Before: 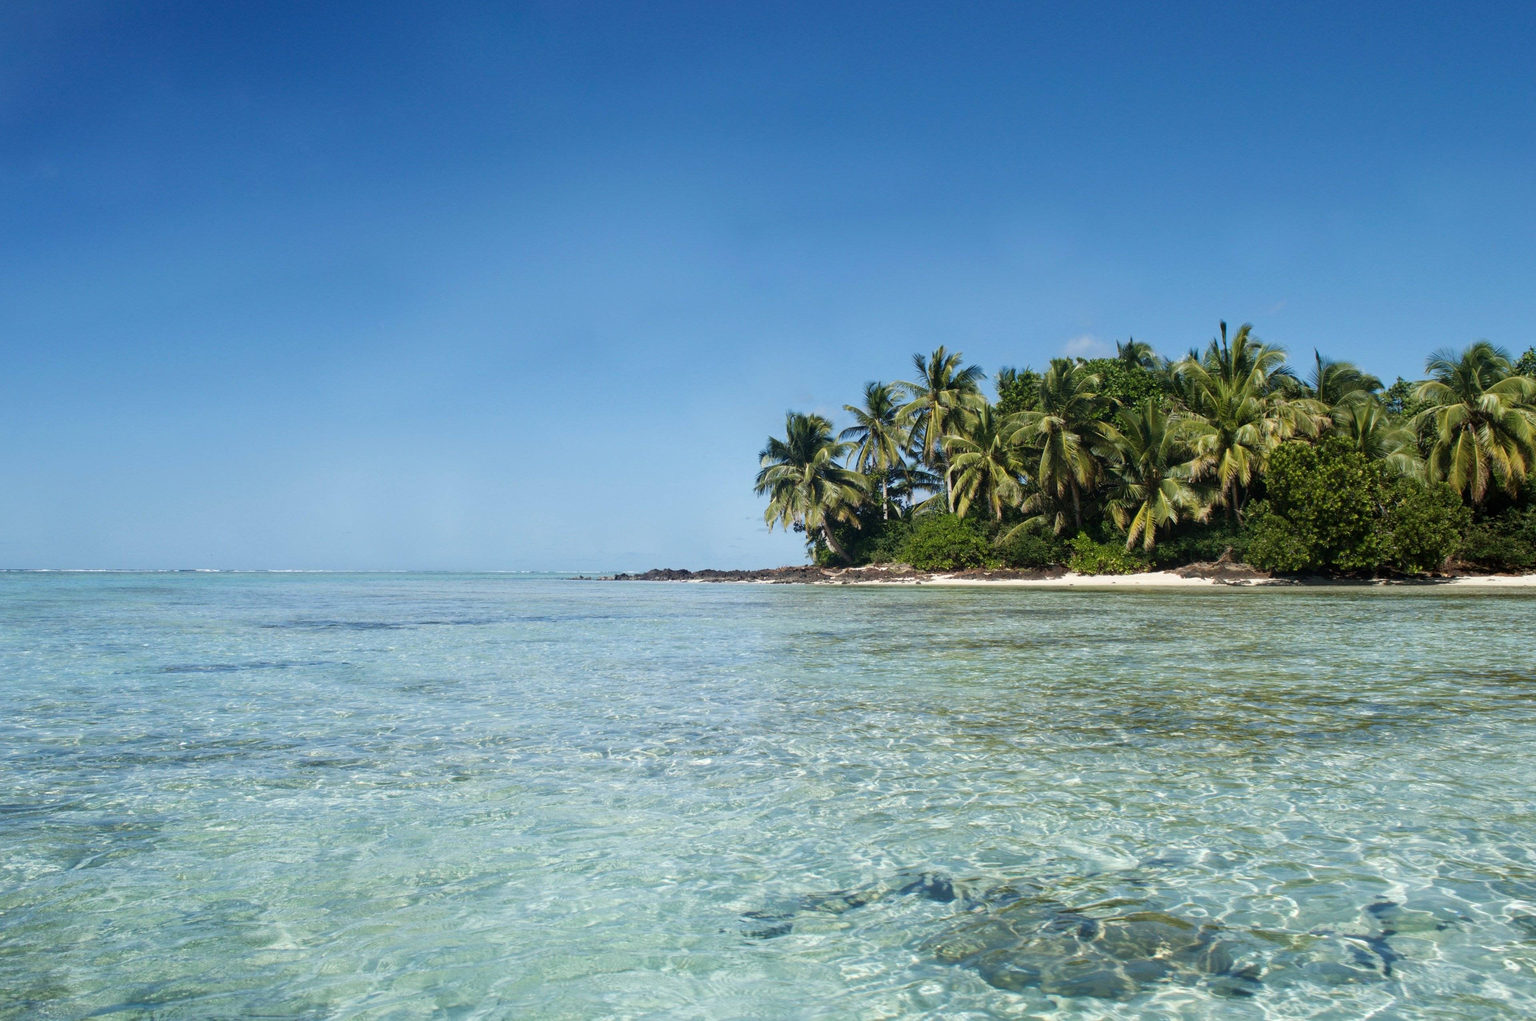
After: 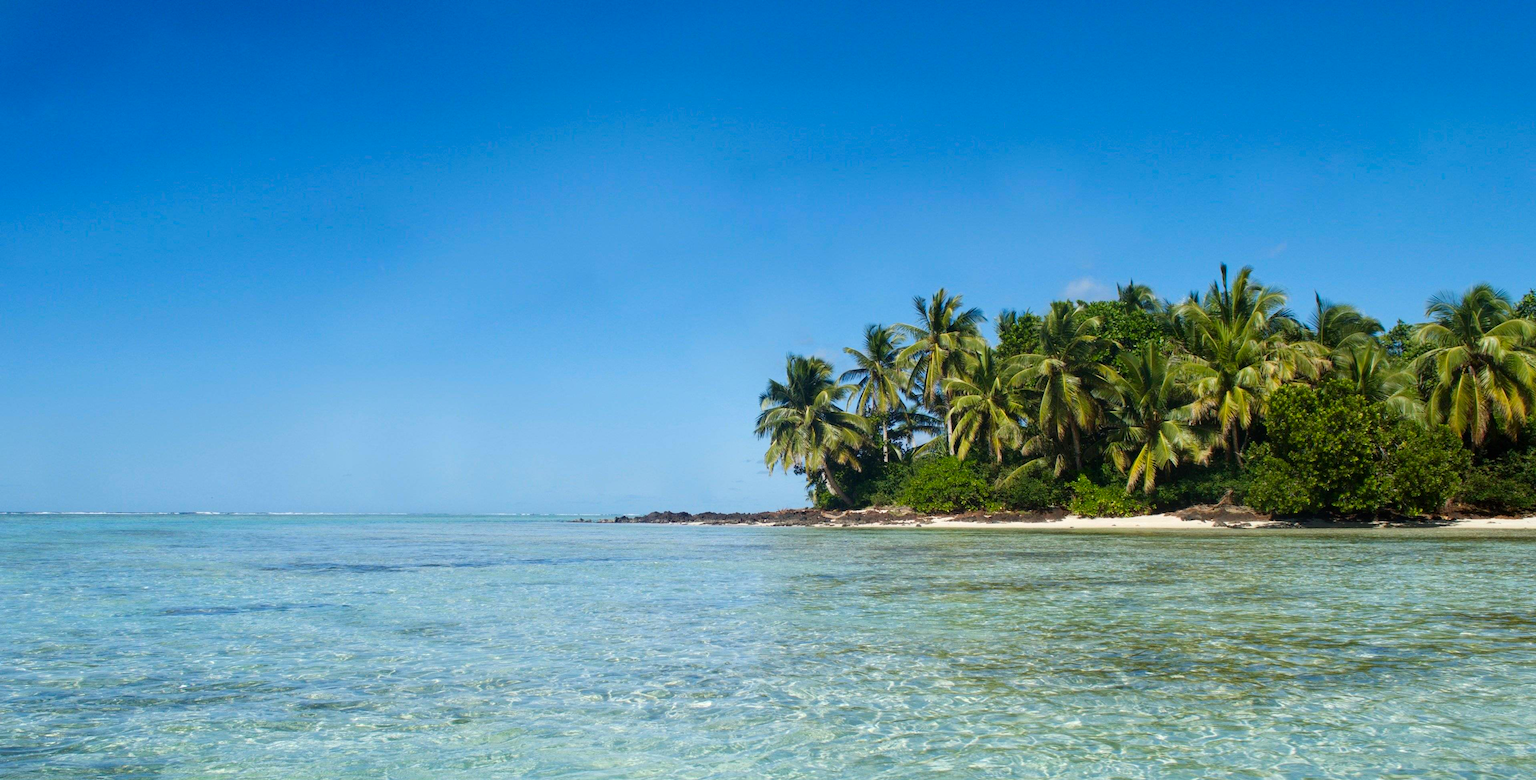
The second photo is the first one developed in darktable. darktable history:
color correction: highlights b* 0.045, saturation 1.33
crop: top 5.674%, bottom 17.911%
